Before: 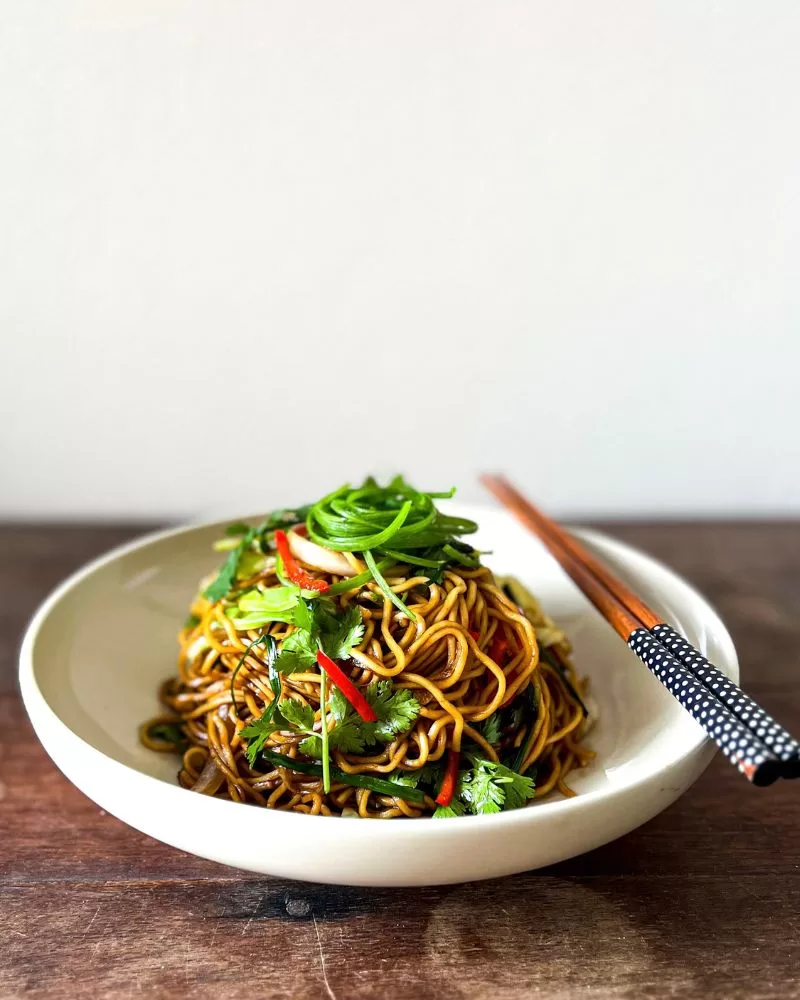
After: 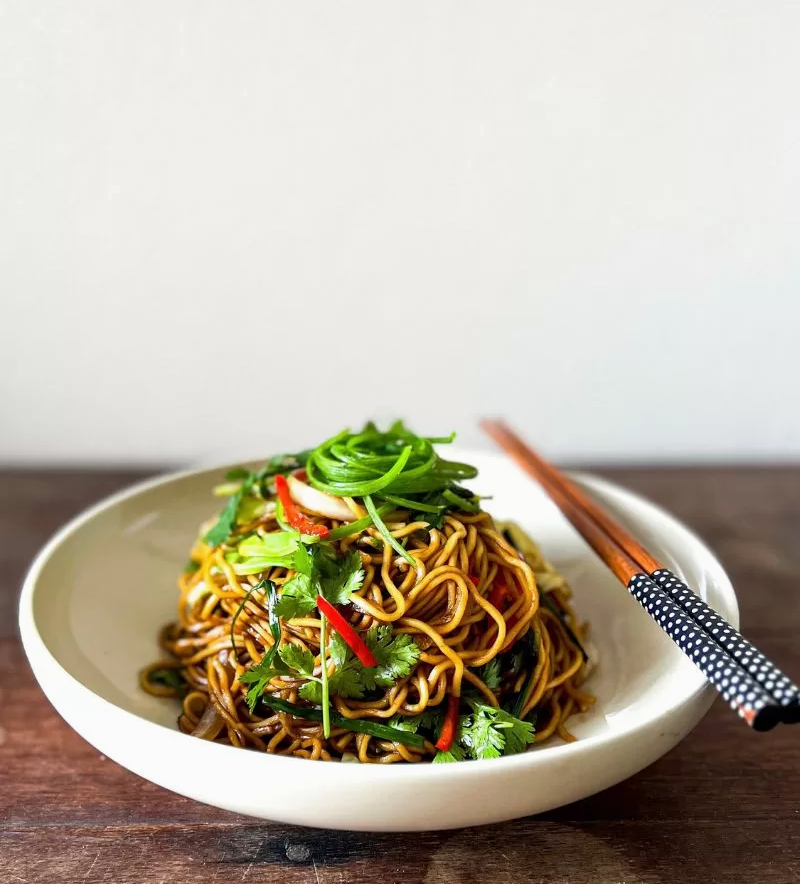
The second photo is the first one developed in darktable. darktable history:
tone equalizer: -7 EV 0.2 EV, -6 EV 0.139 EV, -5 EV 0.106 EV, -4 EV 0.031 EV, -2 EV -0.037 EV, -1 EV -0.06 EV, +0 EV -0.058 EV, edges refinement/feathering 500, mask exposure compensation -1.57 EV, preserve details no
crop and rotate: top 5.593%, bottom 5.911%
